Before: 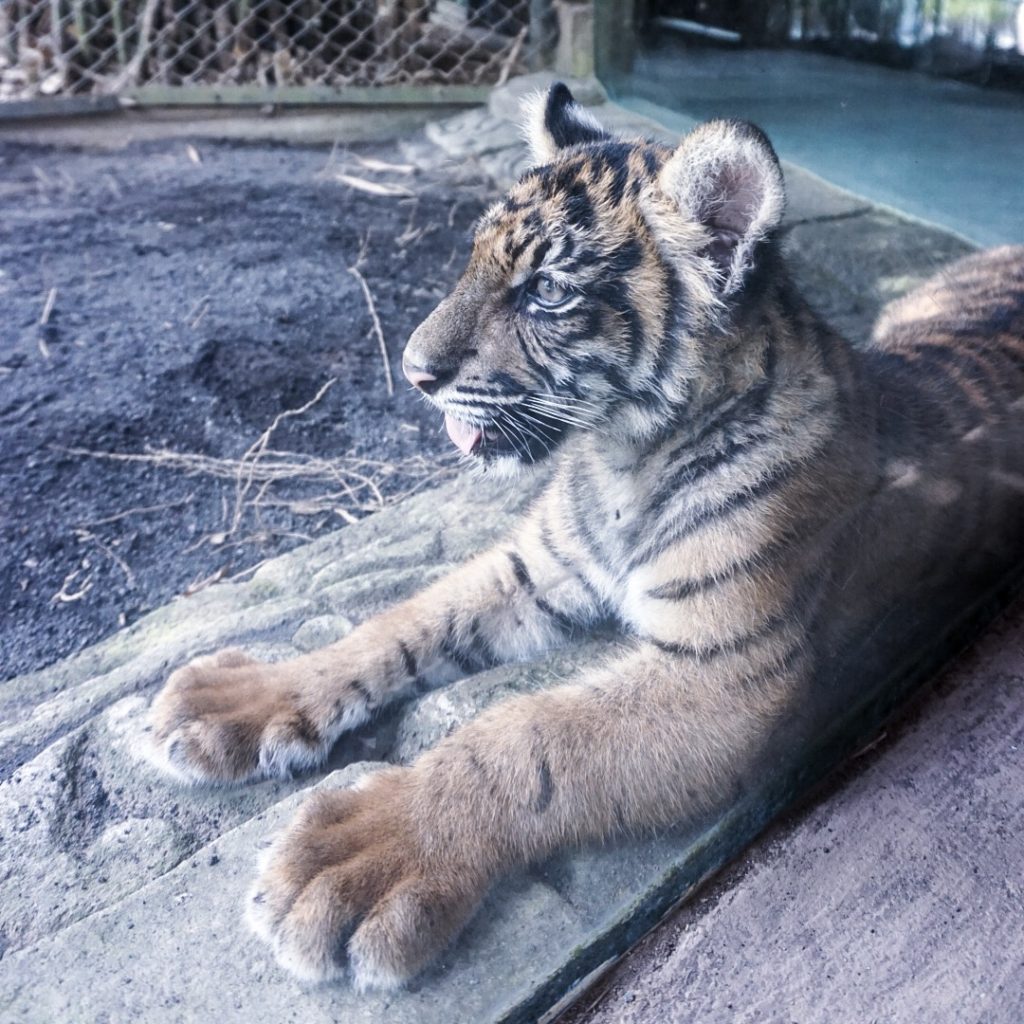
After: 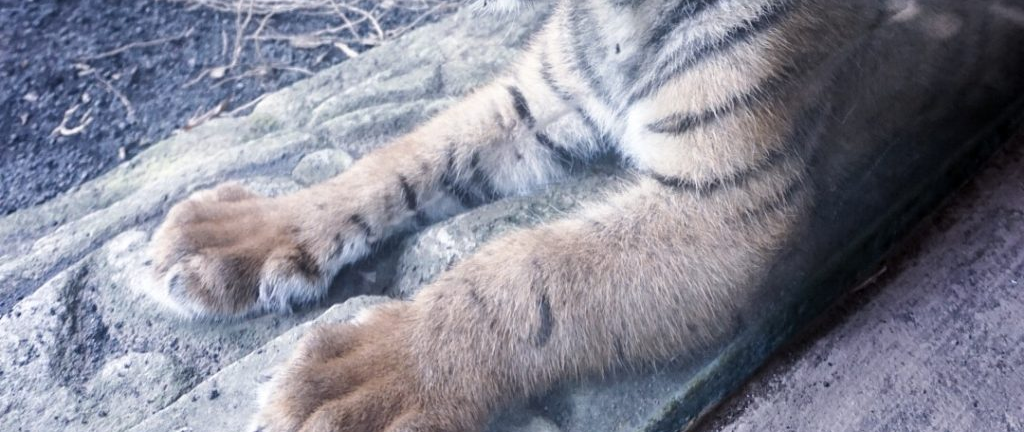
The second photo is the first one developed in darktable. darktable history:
crop: top 45.551%, bottom 12.262%
tone equalizer: on, module defaults
